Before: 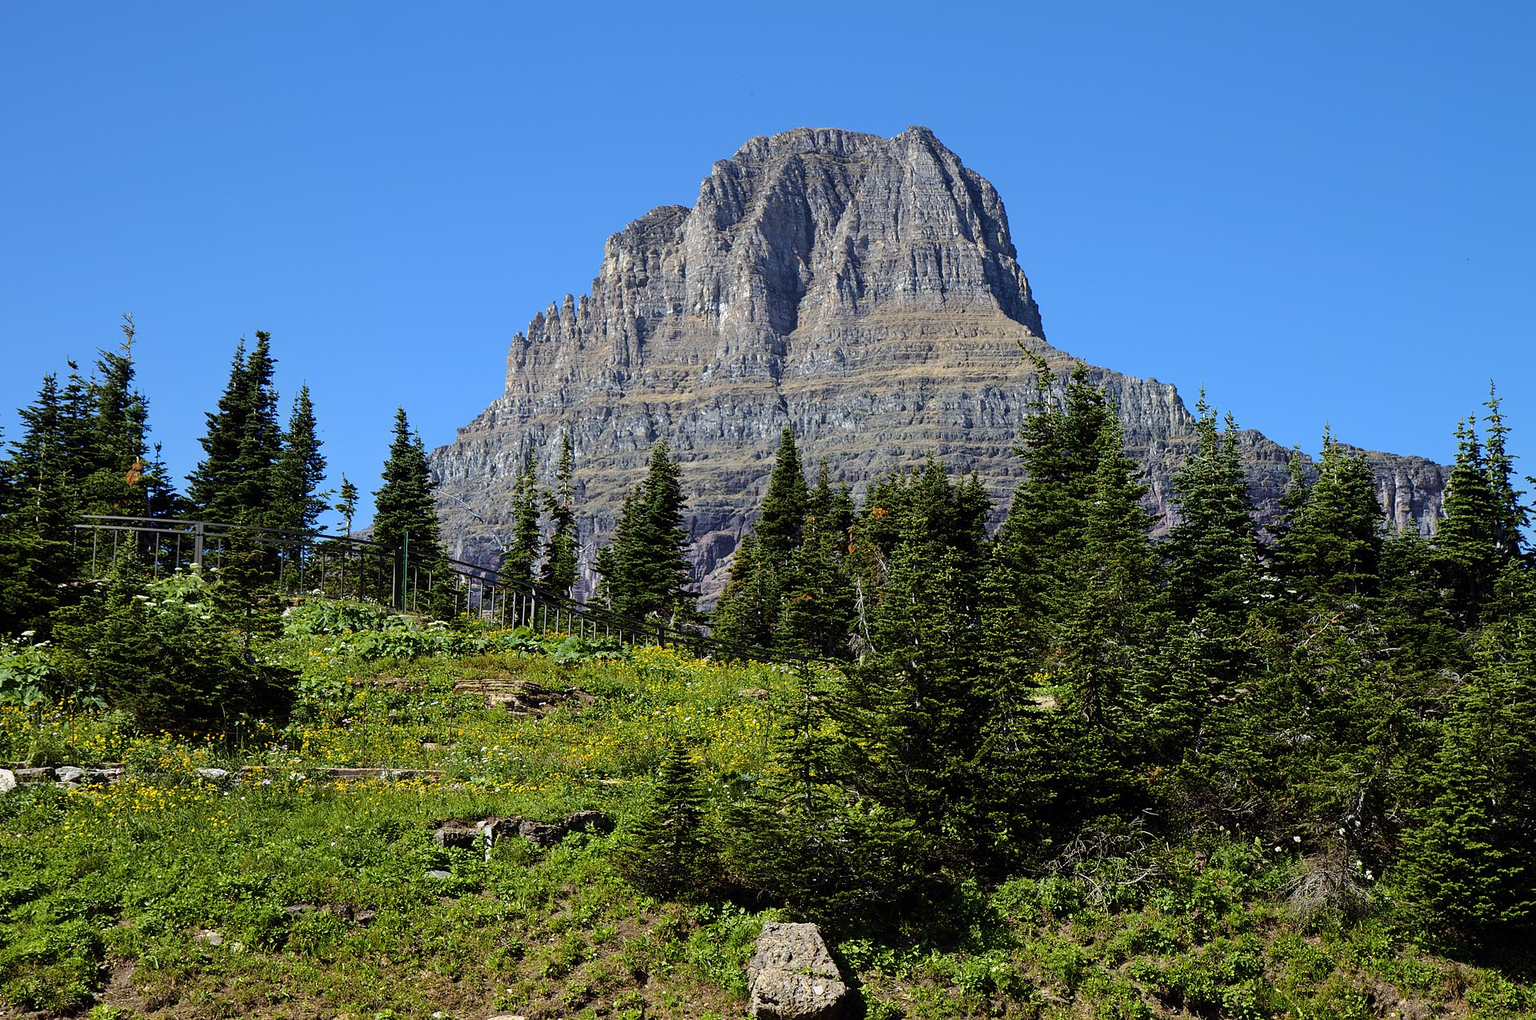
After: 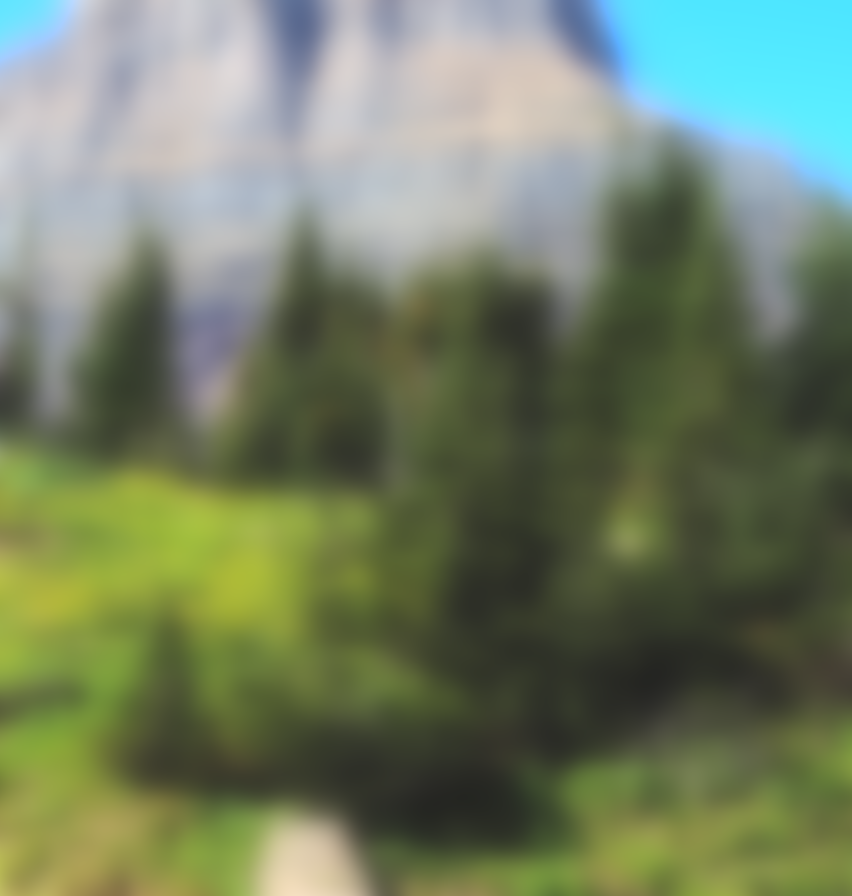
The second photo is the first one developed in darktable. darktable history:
color balance: lift [1.007, 1, 1, 1], gamma [1.097, 1, 1, 1]
lowpass: radius 16, unbound 0
sharpen: on, module defaults
crop: left 35.432%, top 26.233%, right 20.145%, bottom 3.432%
exposure: black level correction 0, exposure 1.1 EV, compensate exposure bias true, compensate highlight preservation false
